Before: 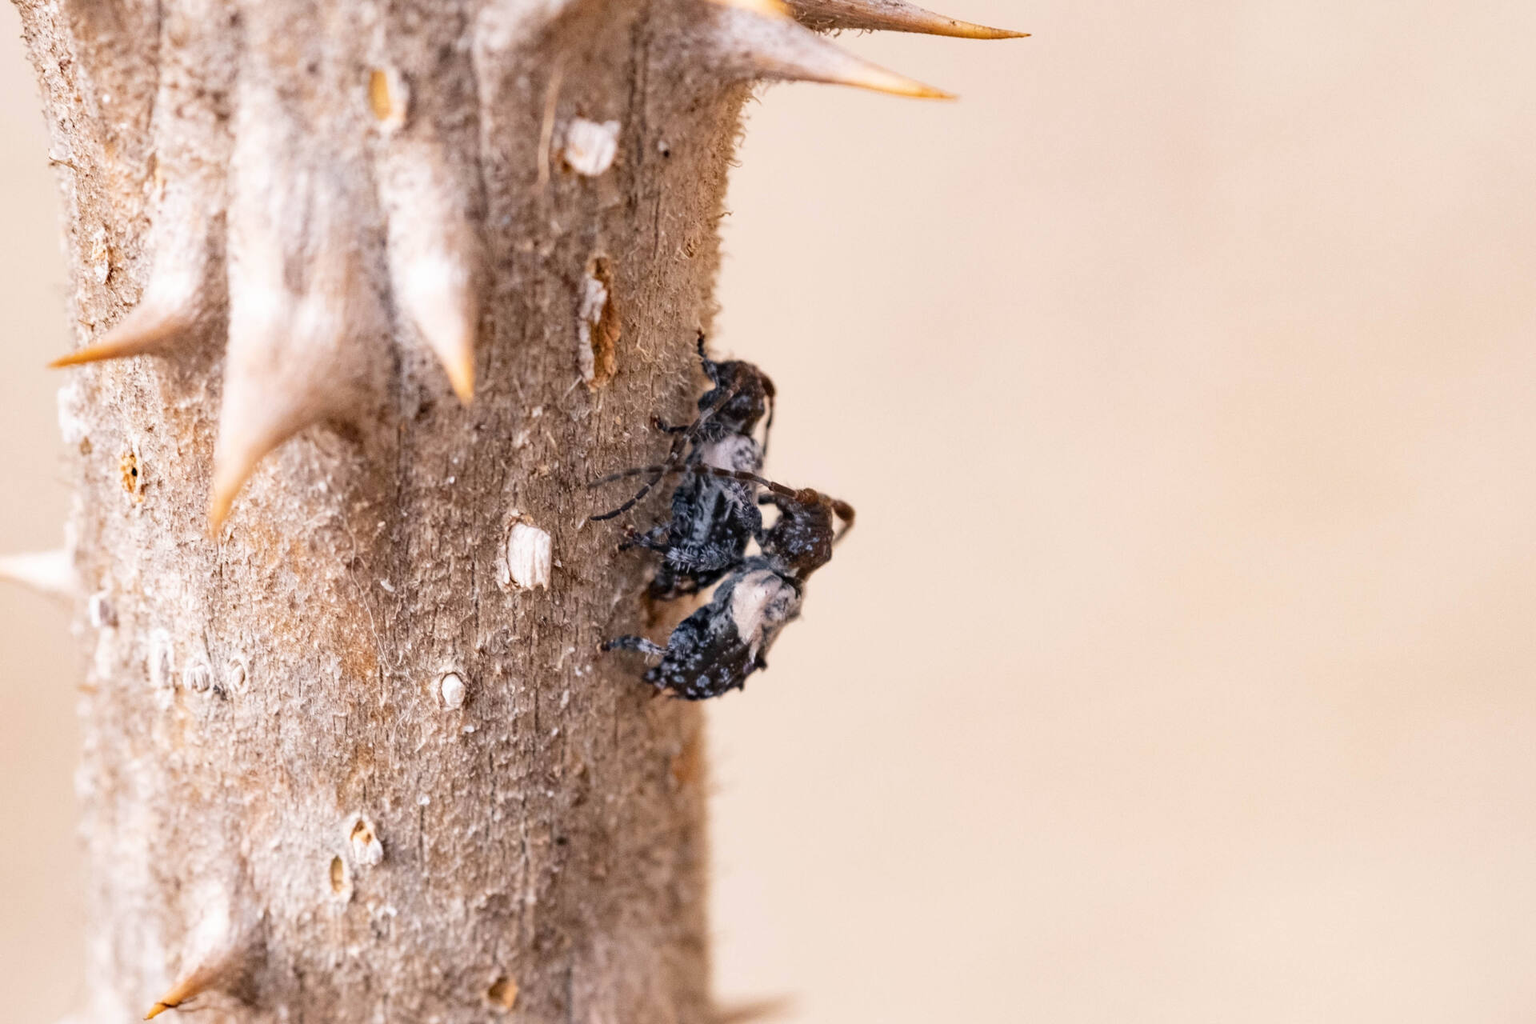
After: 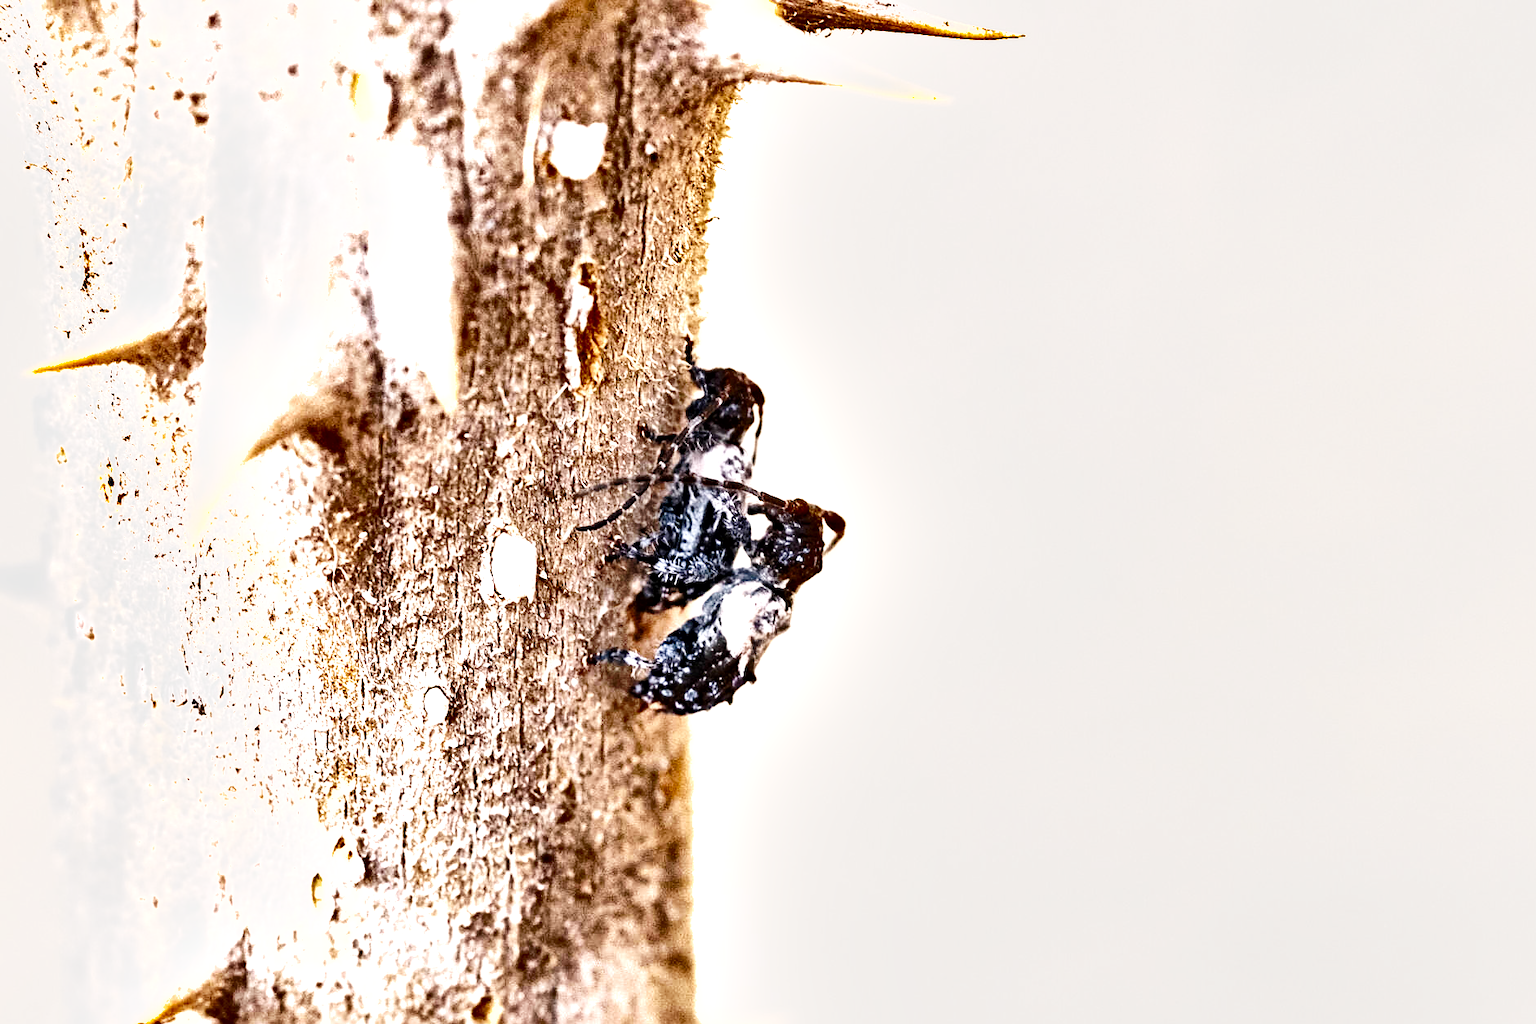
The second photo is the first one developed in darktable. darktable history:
crop: left 1.674%, right 0.27%, bottom 1.899%
exposure: black level correction 0, exposure 0.7 EV, compensate highlight preservation false
tone equalizer: -8 EV -0.765 EV, -7 EV -0.724 EV, -6 EV -0.619 EV, -5 EV -0.379 EV, -3 EV 0.405 EV, -2 EV 0.6 EV, -1 EV 0.684 EV, +0 EV 0.753 EV, mask exposure compensation -0.486 EV
local contrast: mode bilateral grid, contrast 25, coarseness 47, detail 152%, midtone range 0.2
sharpen: on, module defaults
shadows and highlights: shadows 30.65, highlights -62.81, soften with gaussian
base curve: curves: ch0 [(0, 0) (0.032, 0.025) (0.121, 0.166) (0.206, 0.329) (0.605, 0.79) (1, 1)], preserve colors none
